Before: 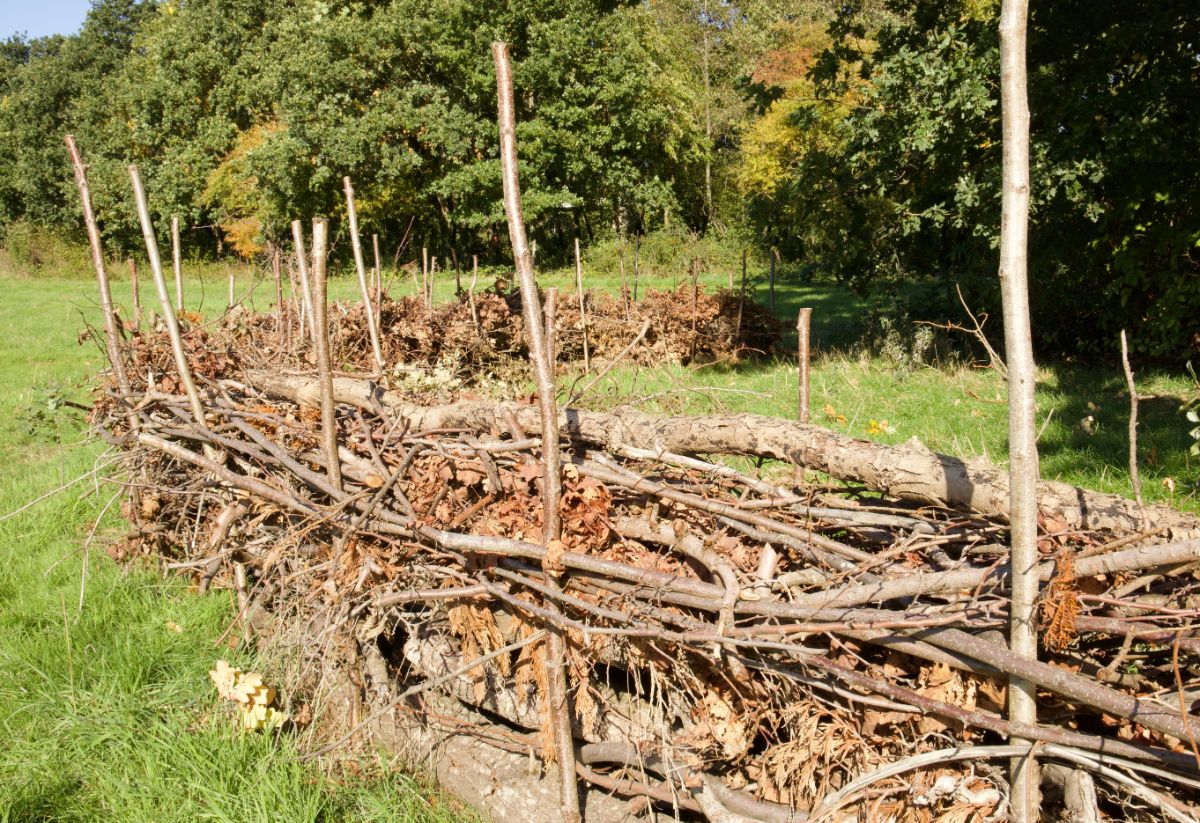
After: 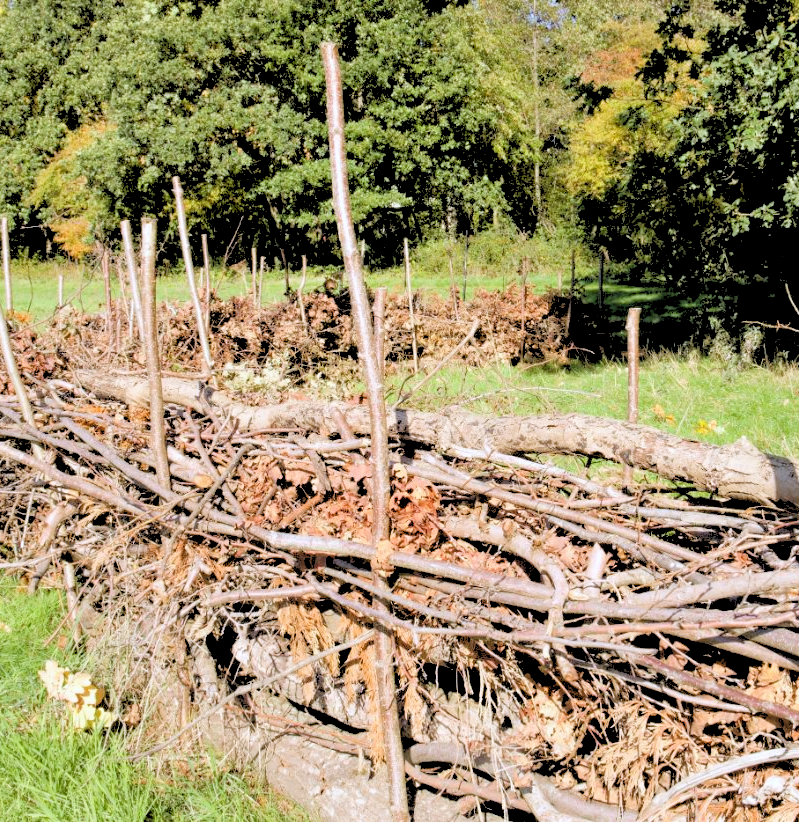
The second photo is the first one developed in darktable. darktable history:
white balance: red 0.967, blue 1.119, emerald 0.756
rgb levels: levels [[0.027, 0.429, 0.996], [0, 0.5, 1], [0, 0.5, 1]]
crop and rotate: left 14.292%, right 19.041%
